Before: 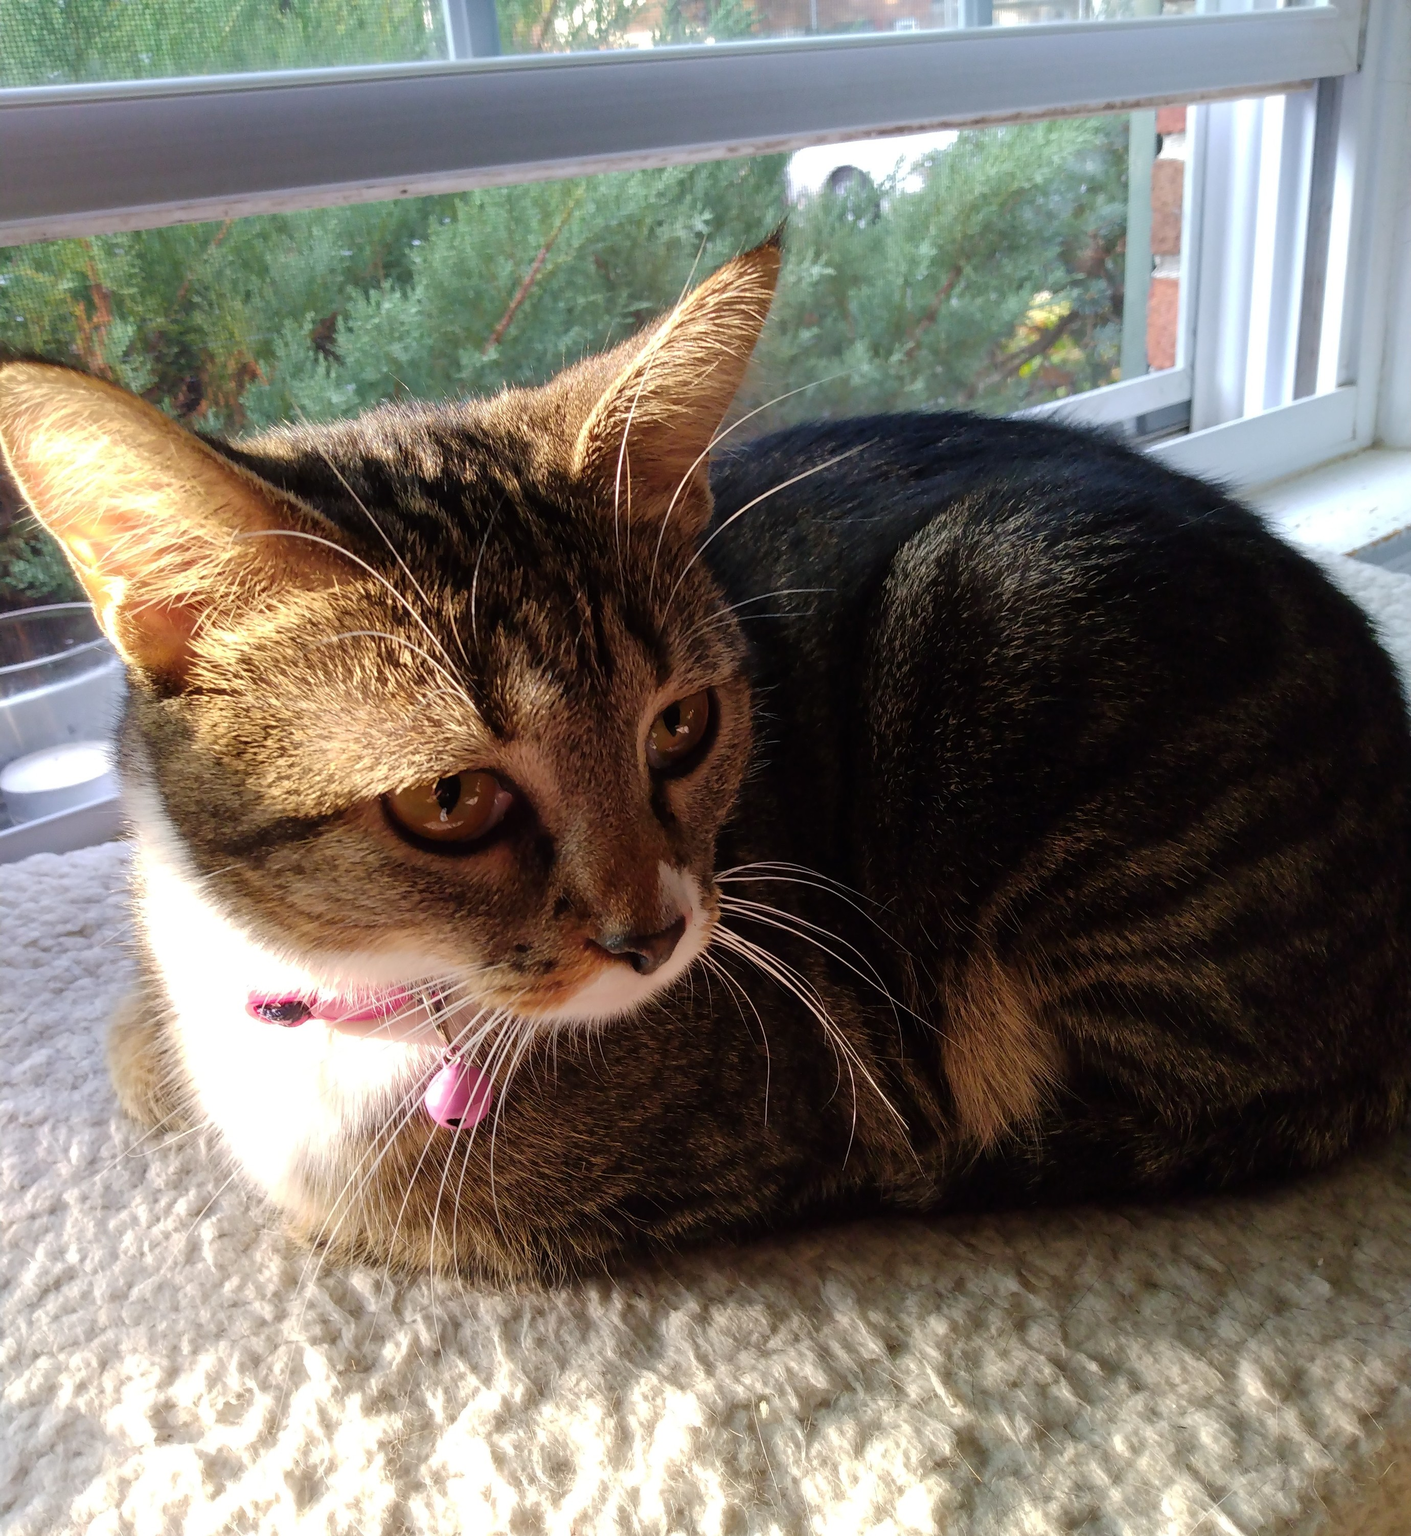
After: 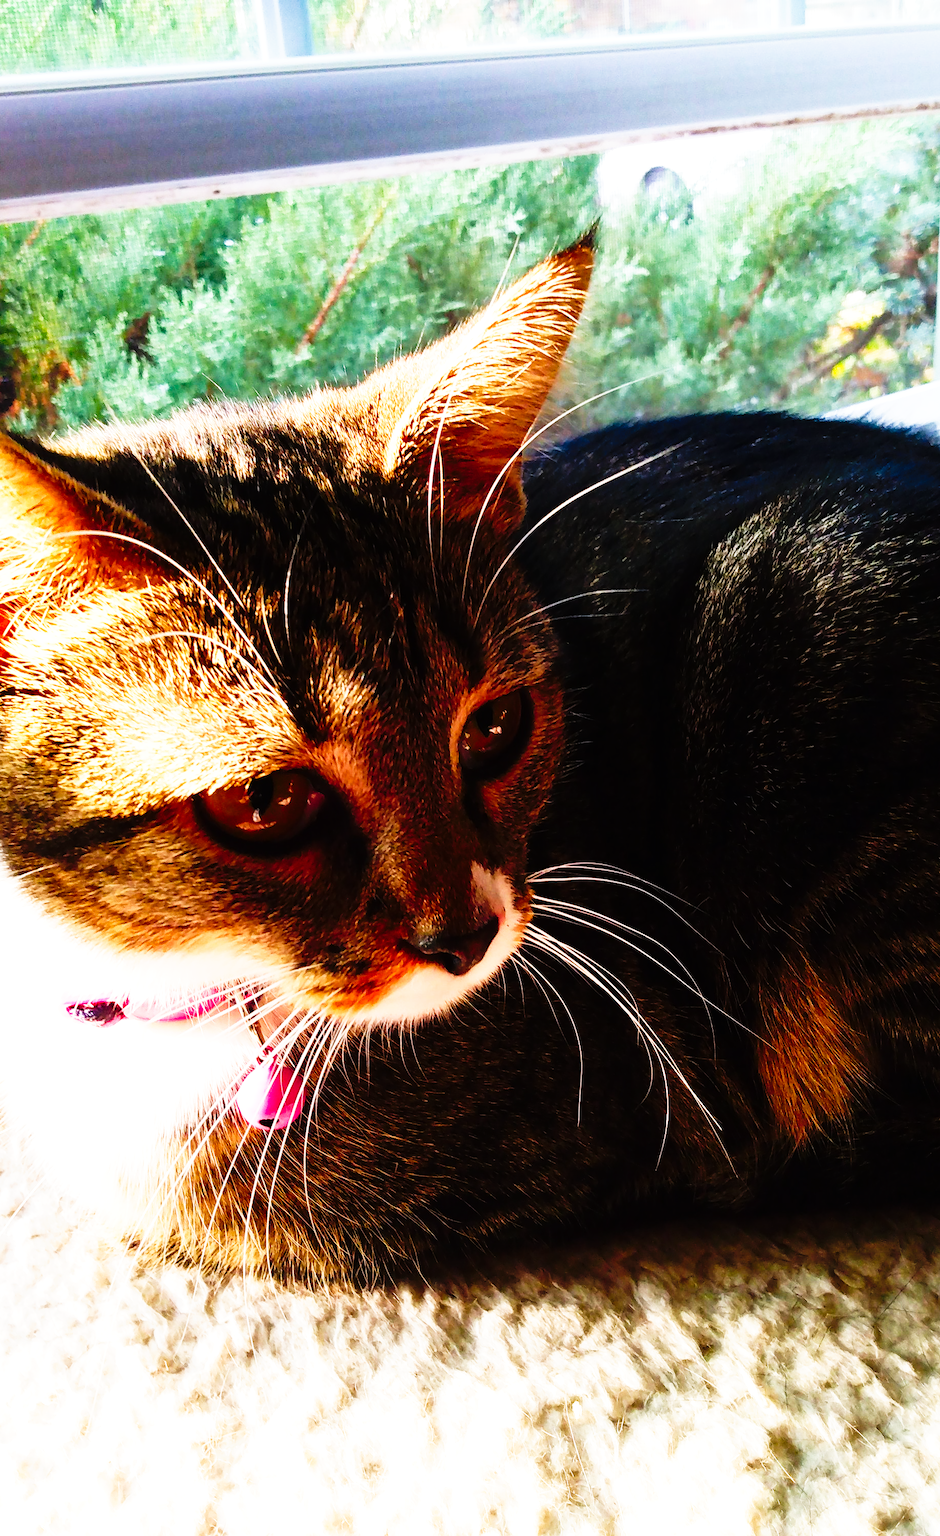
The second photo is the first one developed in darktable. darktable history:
exposure: black level correction 0, exposure 0.499 EV, compensate exposure bias true, compensate highlight preservation false
color balance rgb: perceptual saturation grading › global saturation 14.108%, perceptual saturation grading › highlights -25.739%, perceptual saturation grading › shadows 25.177%, global vibrance 9.502%
tone curve: curves: ch0 [(0, 0) (0.003, 0.003) (0.011, 0.006) (0.025, 0.01) (0.044, 0.015) (0.069, 0.02) (0.1, 0.027) (0.136, 0.036) (0.177, 0.05) (0.224, 0.07) (0.277, 0.12) (0.335, 0.208) (0.399, 0.334) (0.468, 0.473) (0.543, 0.636) (0.623, 0.795) (0.709, 0.907) (0.801, 0.97) (0.898, 0.989) (1, 1)], preserve colors none
crop and rotate: left 13.333%, right 20.011%
